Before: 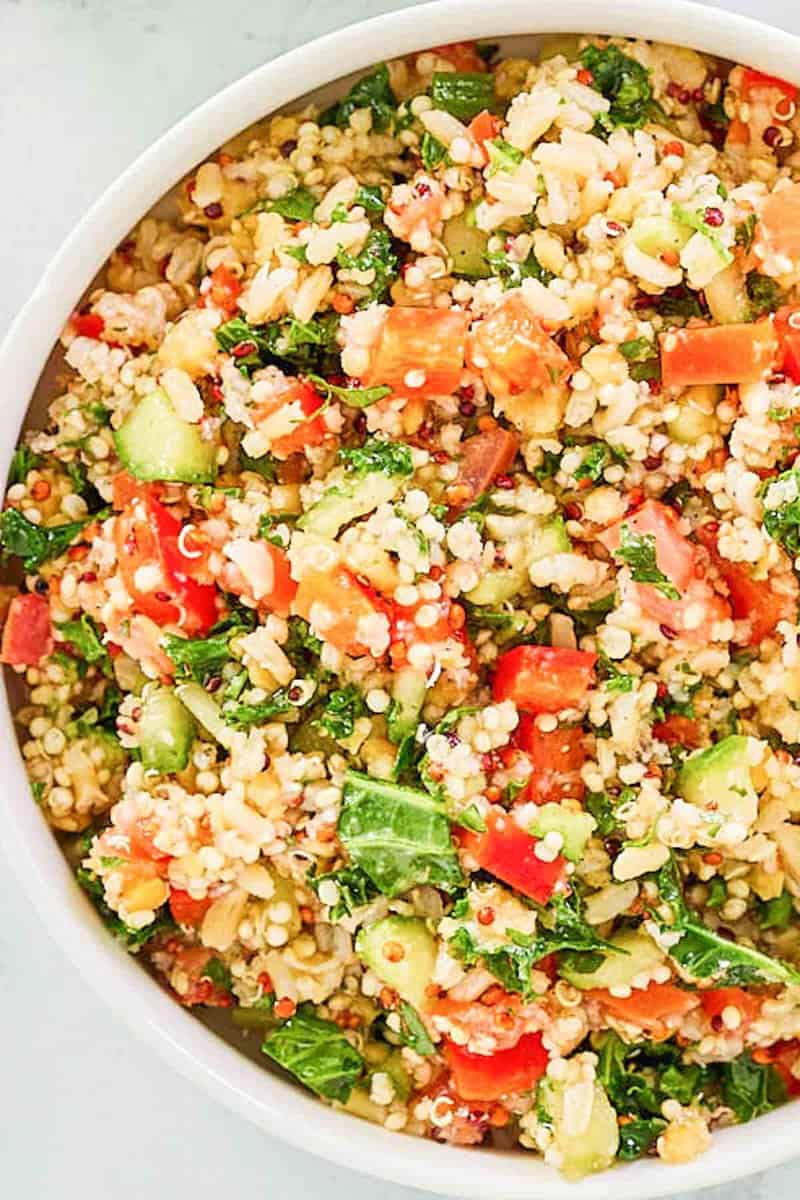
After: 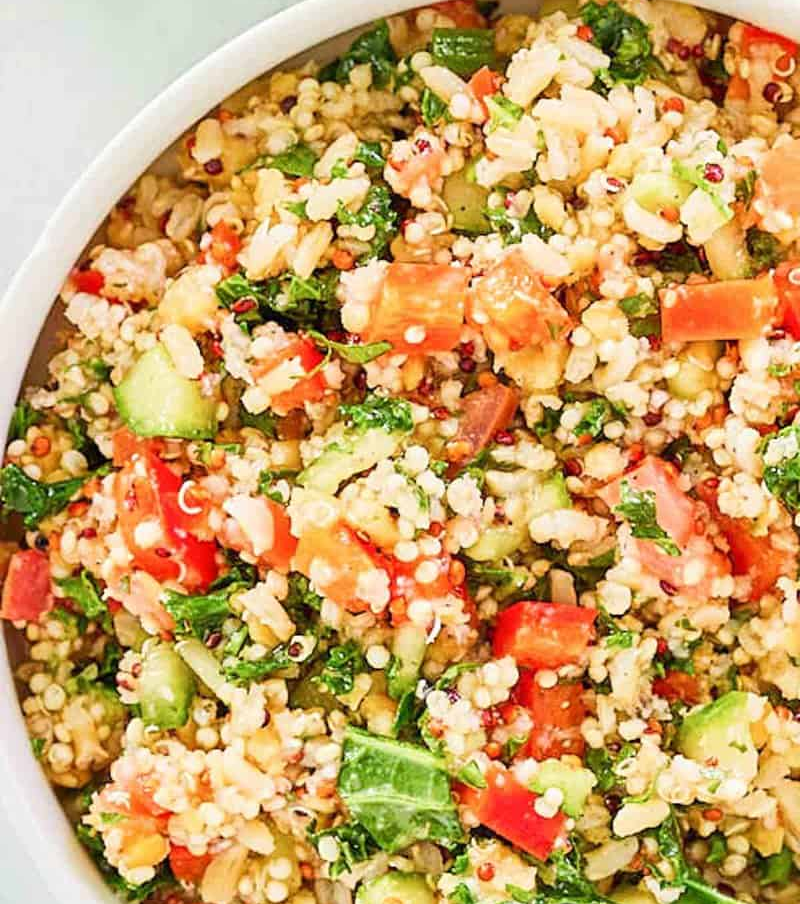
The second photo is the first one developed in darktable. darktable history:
crop: top 3.688%, bottom 20.926%
